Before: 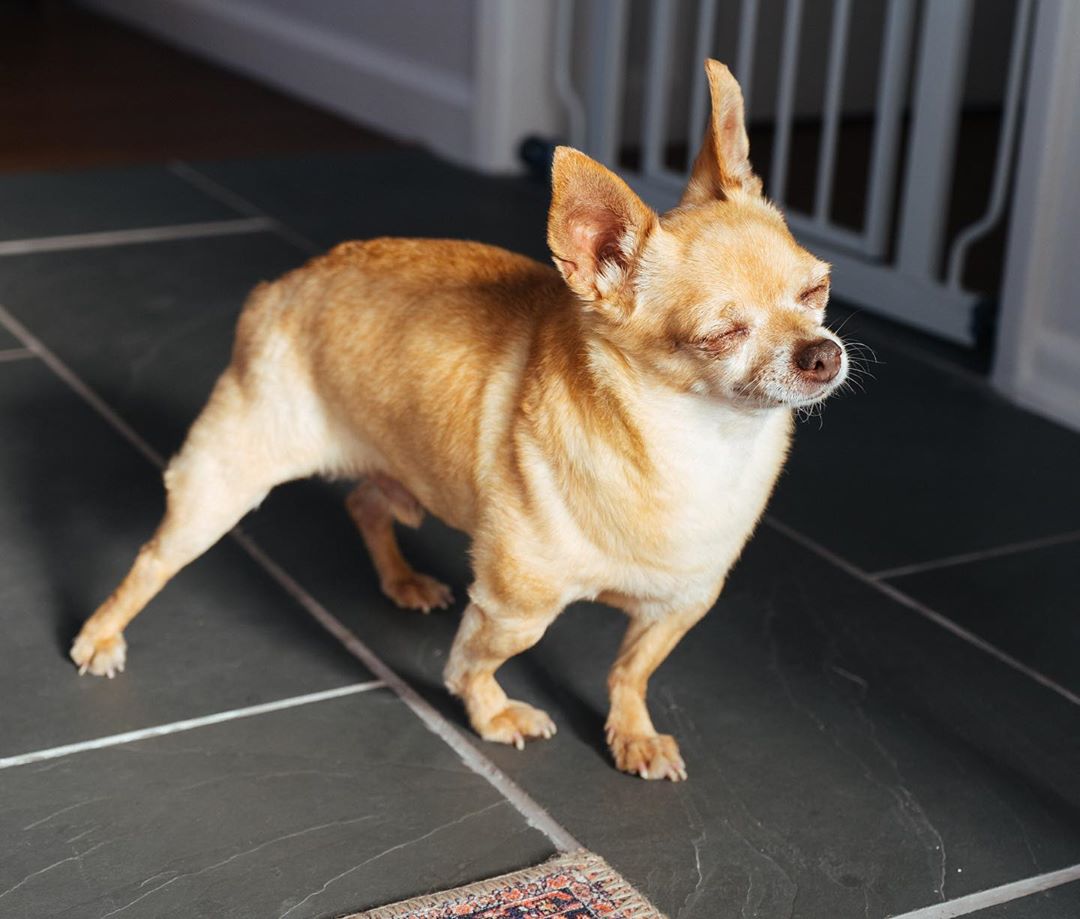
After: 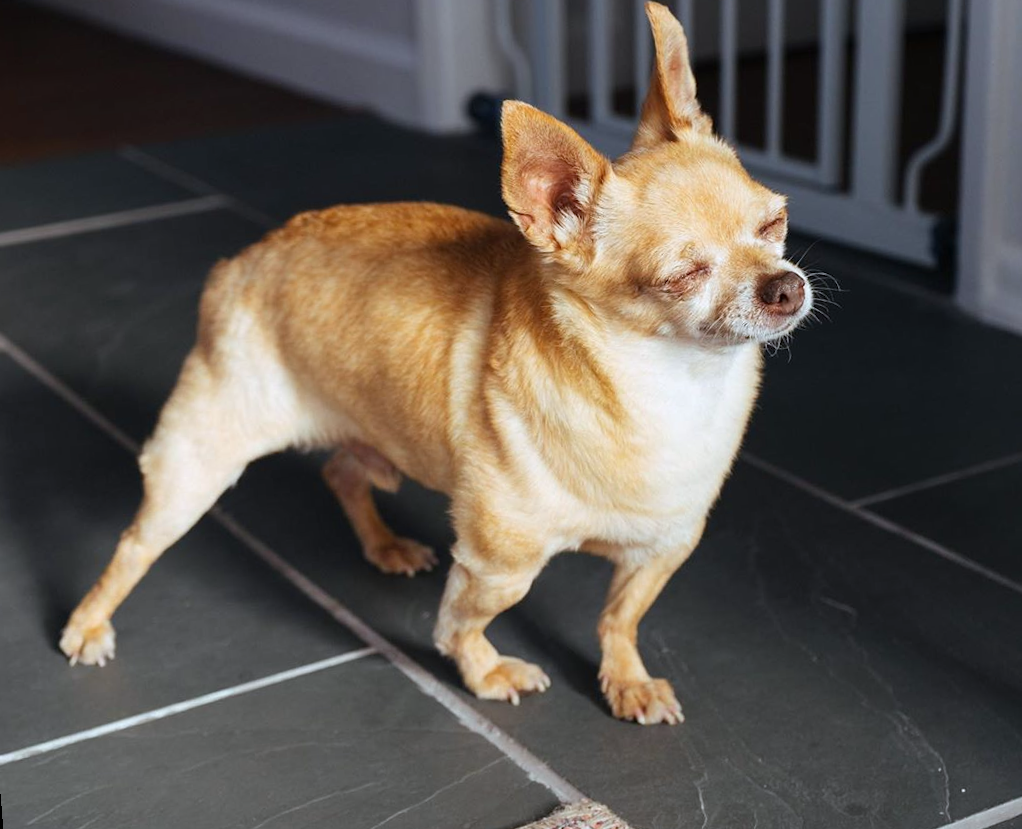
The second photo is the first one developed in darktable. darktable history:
white balance: red 0.974, blue 1.044
rotate and perspective: rotation -4.57°, crop left 0.054, crop right 0.944, crop top 0.087, crop bottom 0.914
